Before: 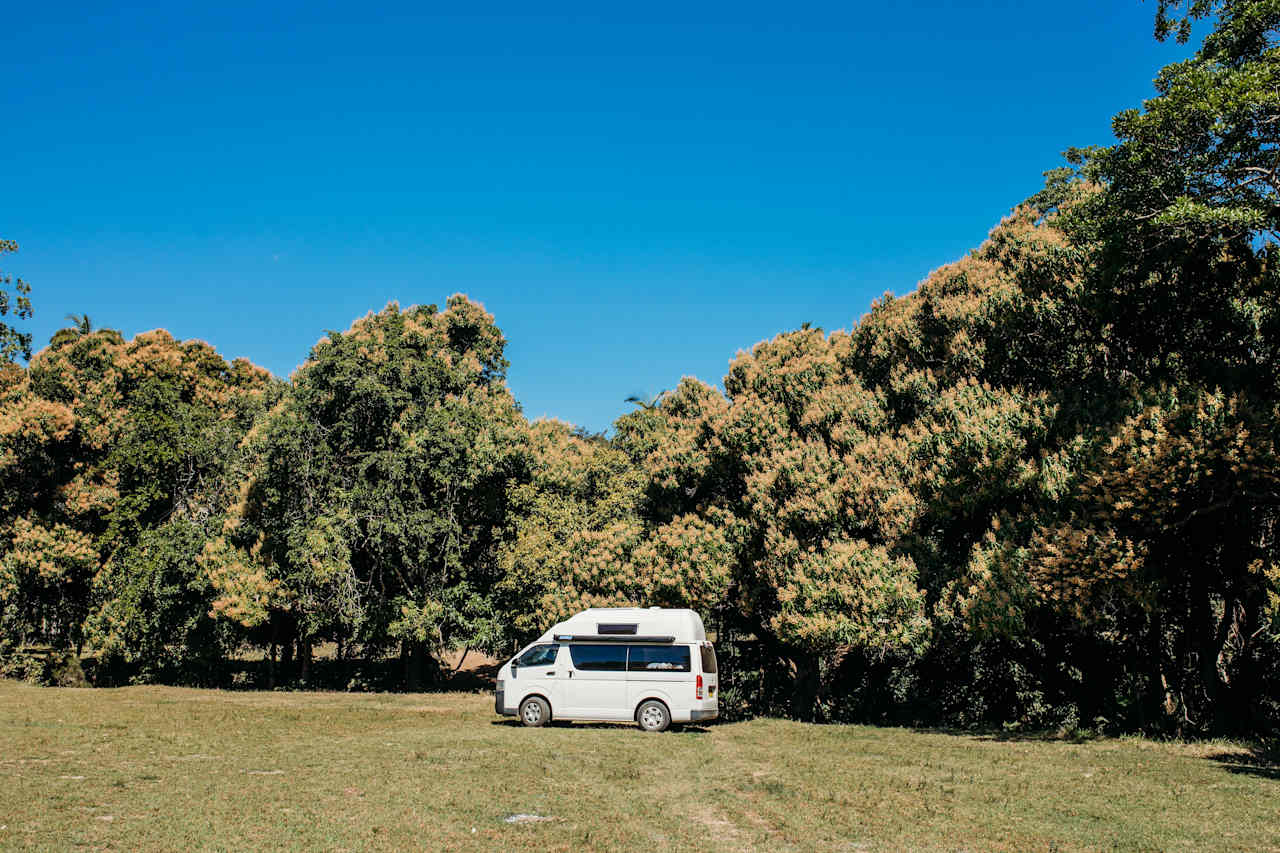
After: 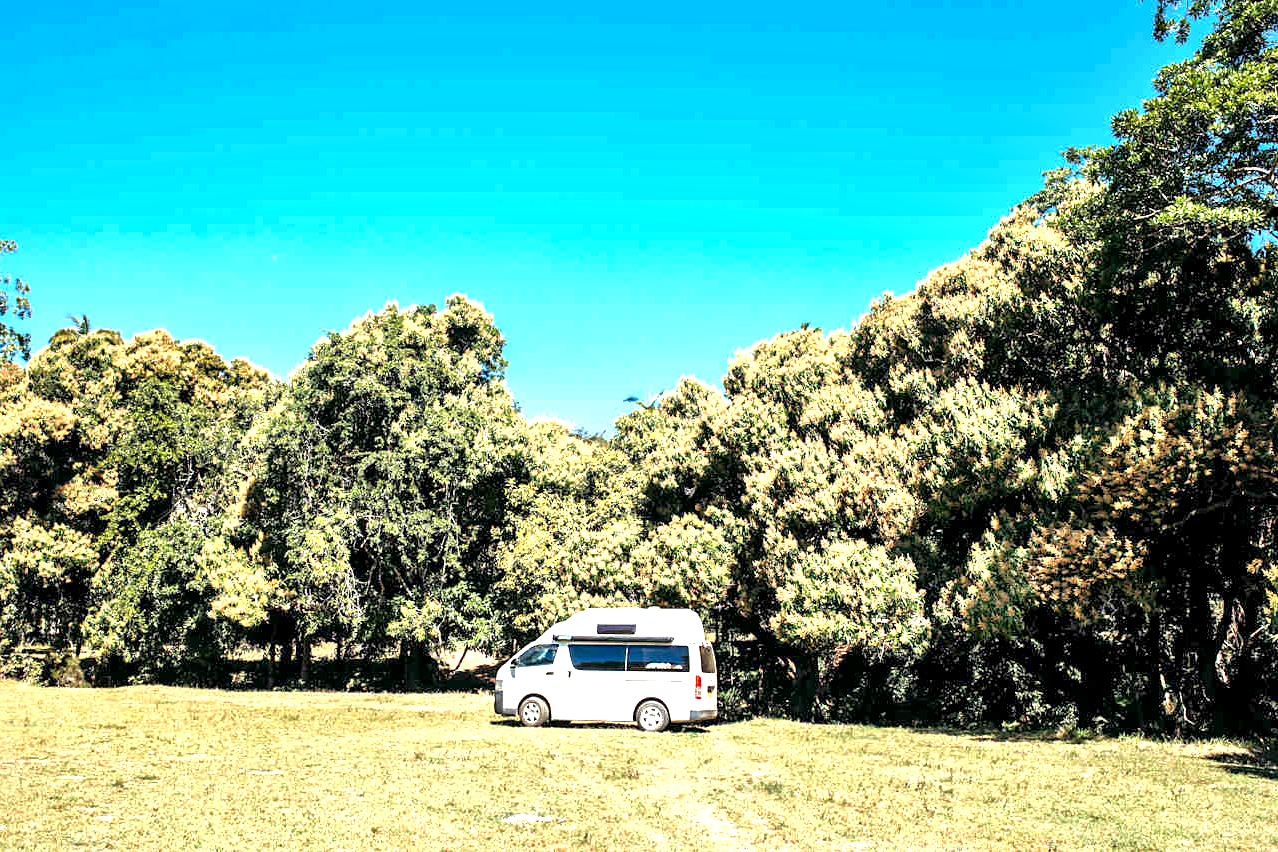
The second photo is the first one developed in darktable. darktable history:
crop: left 0.143%
exposure: black level correction 0.001, exposure 1.658 EV, compensate highlight preservation false
local contrast: mode bilateral grid, contrast 25, coarseness 47, detail 151%, midtone range 0.2
